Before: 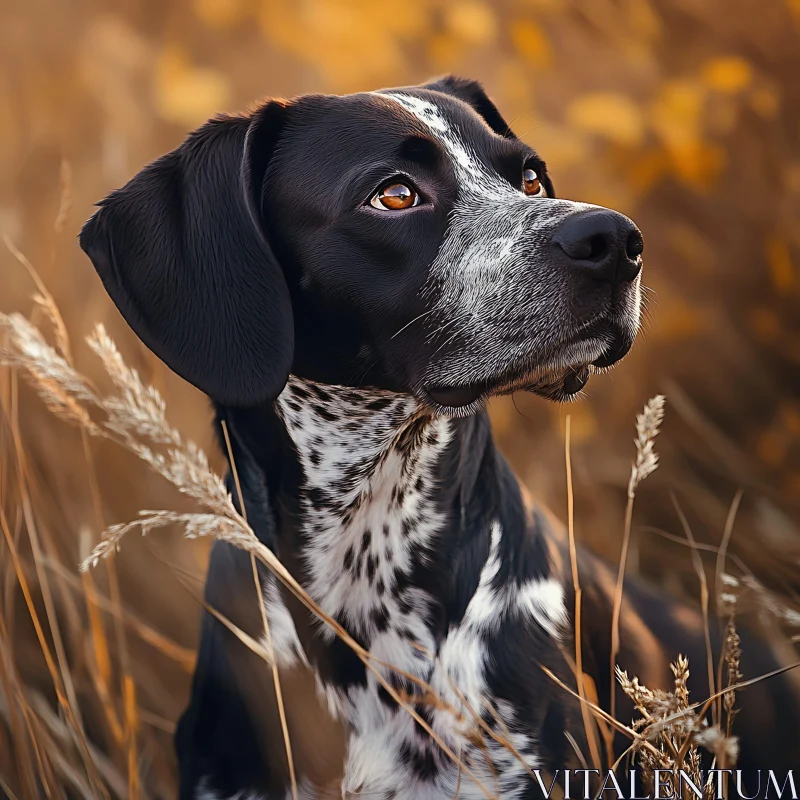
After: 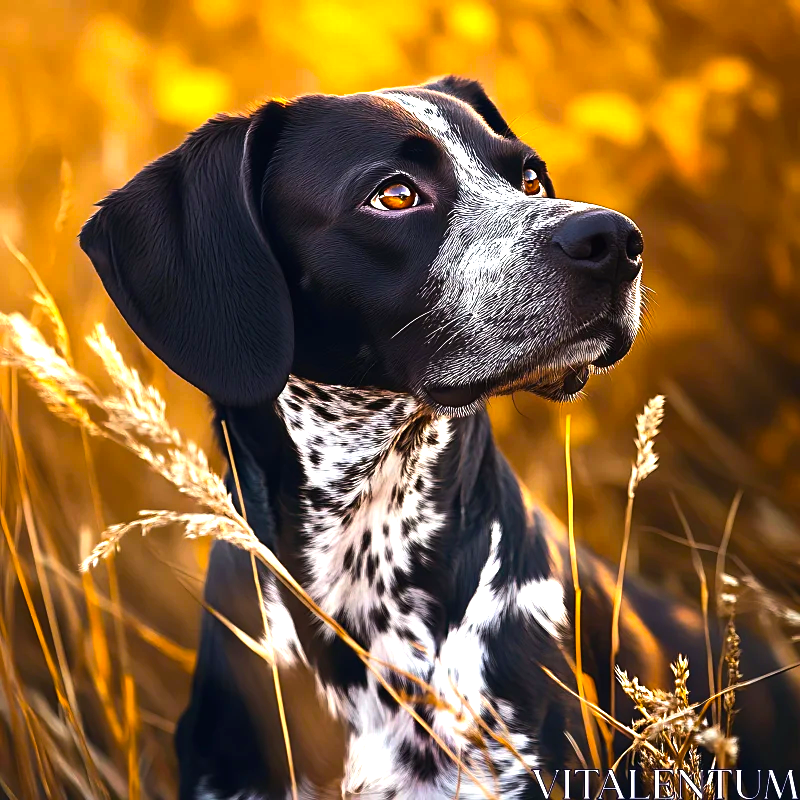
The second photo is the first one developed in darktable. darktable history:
color balance rgb: linear chroma grading › global chroma 8.669%, perceptual saturation grading › global saturation 19.925%, perceptual brilliance grading › highlights 47.191%, perceptual brilliance grading › mid-tones 22.49%, perceptual brilliance grading › shadows -5.933%, global vibrance 34.816%
